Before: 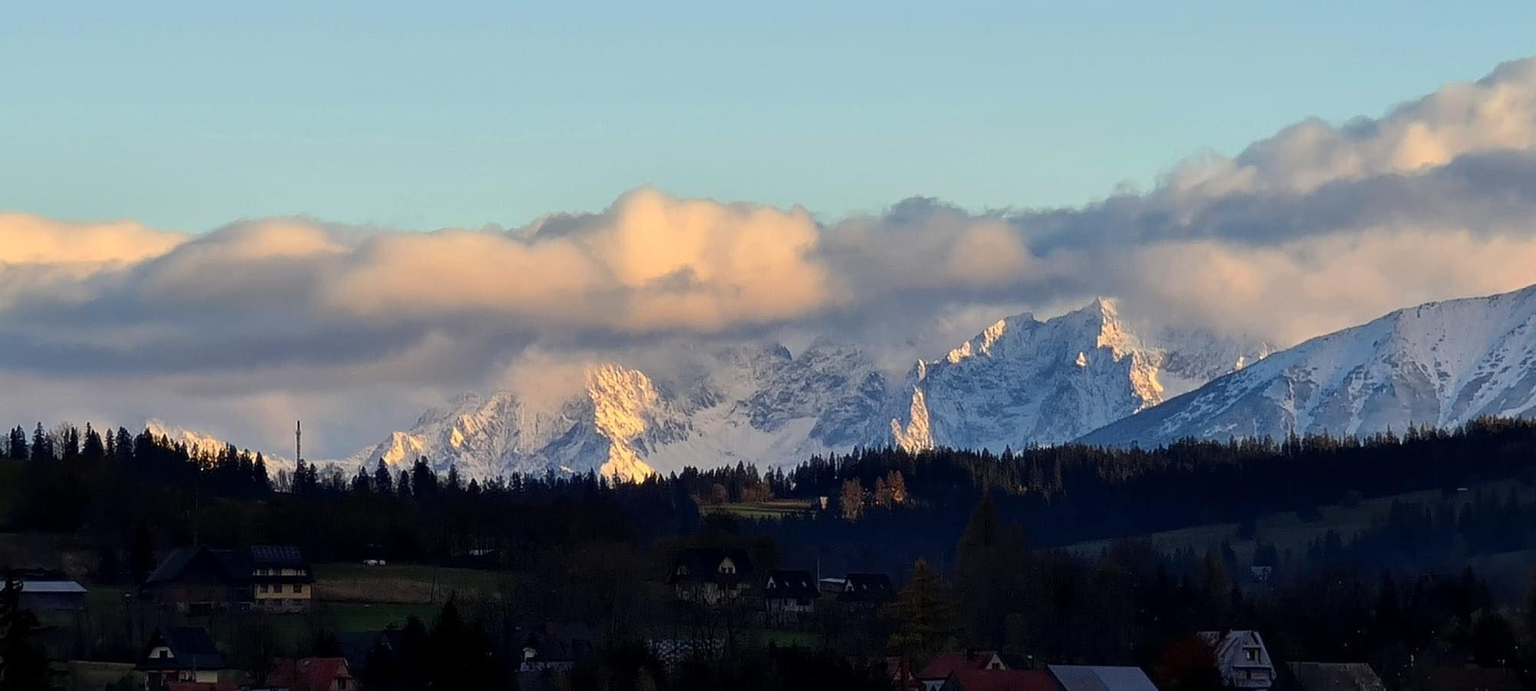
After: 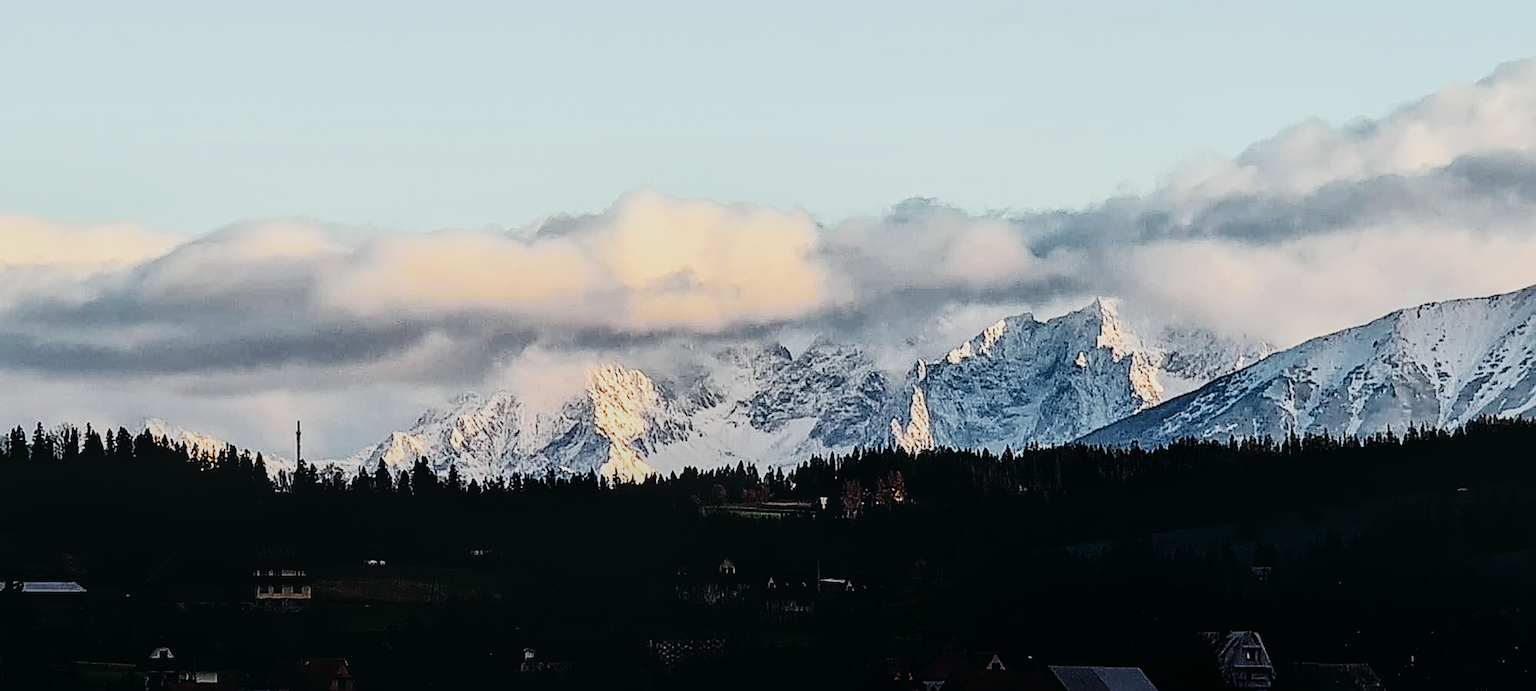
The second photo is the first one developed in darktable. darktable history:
sharpen: radius 2.701, amount 0.663
local contrast: on, module defaults
filmic rgb: black relative exposure -7.65 EV, white relative exposure 4.56 EV, hardness 3.61, preserve chrominance no, color science v5 (2021), contrast in shadows safe, contrast in highlights safe
tone equalizer: -8 EV -0.757 EV, -7 EV -0.666 EV, -6 EV -0.6 EV, -5 EV -0.408 EV, -3 EV 0.394 EV, -2 EV 0.6 EV, -1 EV 0.694 EV, +0 EV 0.734 EV, edges refinement/feathering 500, mask exposure compensation -1.57 EV, preserve details no
tone curve: curves: ch0 [(0, 0.008) (0.081, 0.044) (0.177, 0.123) (0.283, 0.253) (0.416, 0.449) (0.495, 0.524) (0.661, 0.756) (0.796, 0.859) (1, 0.951)]; ch1 [(0, 0) (0.161, 0.092) (0.35, 0.33) (0.392, 0.392) (0.427, 0.426) (0.479, 0.472) (0.505, 0.5) (0.521, 0.524) (0.567, 0.564) (0.583, 0.588) (0.625, 0.627) (0.678, 0.733) (1, 1)]; ch2 [(0, 0) (0.346, 0.362) (0.404, 0.427) (0.502, 0.499) (0.531, 0.523) (0.544, 0.561) (0.58, 0.59) (0.629, 0.642) (0.717, 0.678) (1, 1)], color space Lab, independent channels, preserve colors none
